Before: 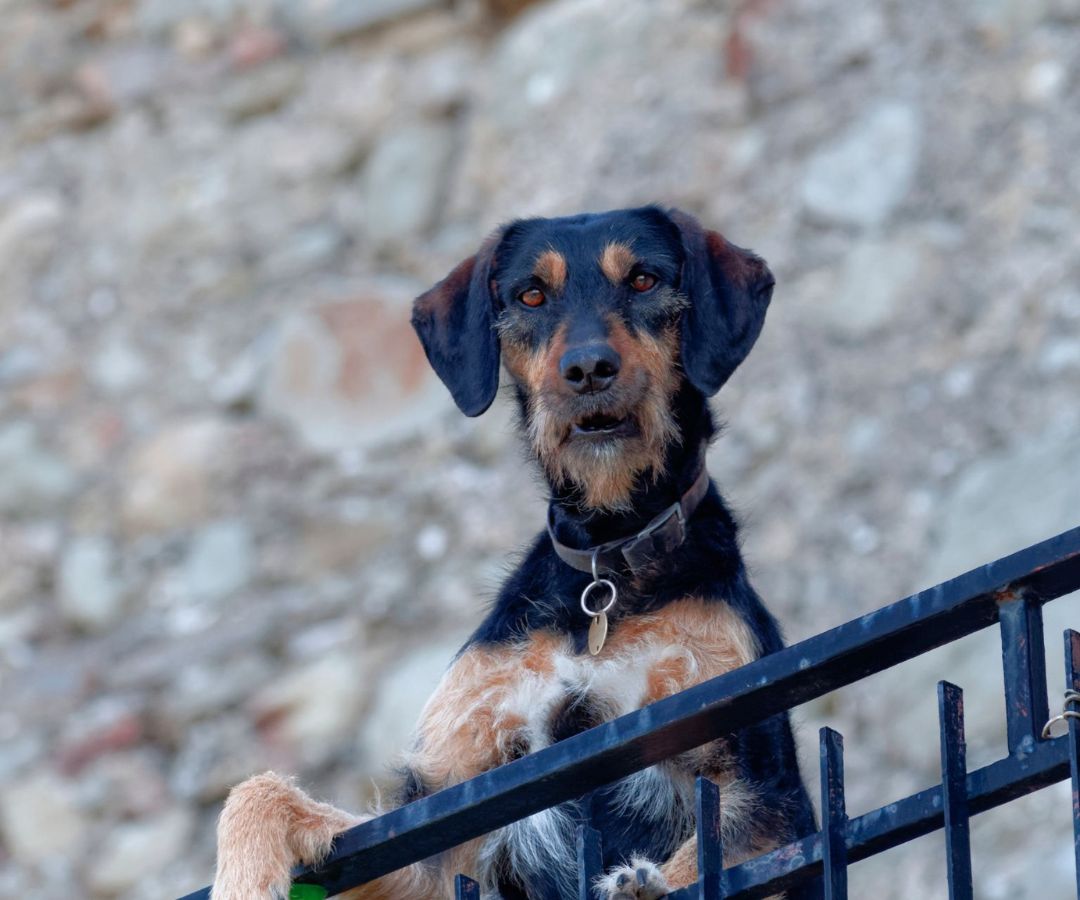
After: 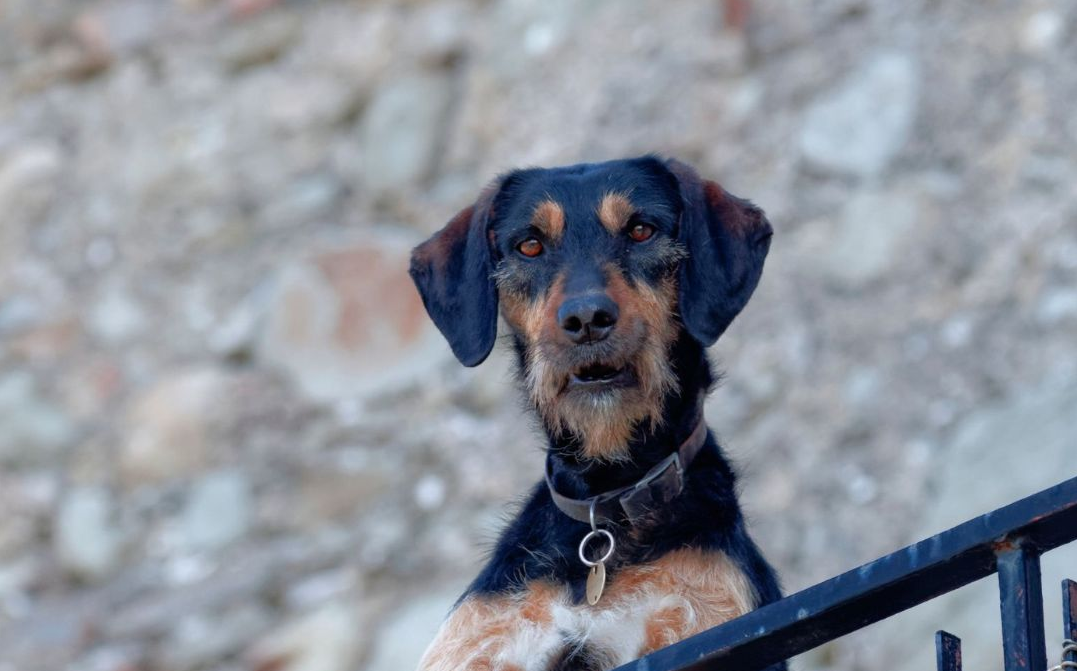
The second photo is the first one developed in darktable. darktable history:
crop: left 0.225%, top 5.558%, bottom 19.8%
